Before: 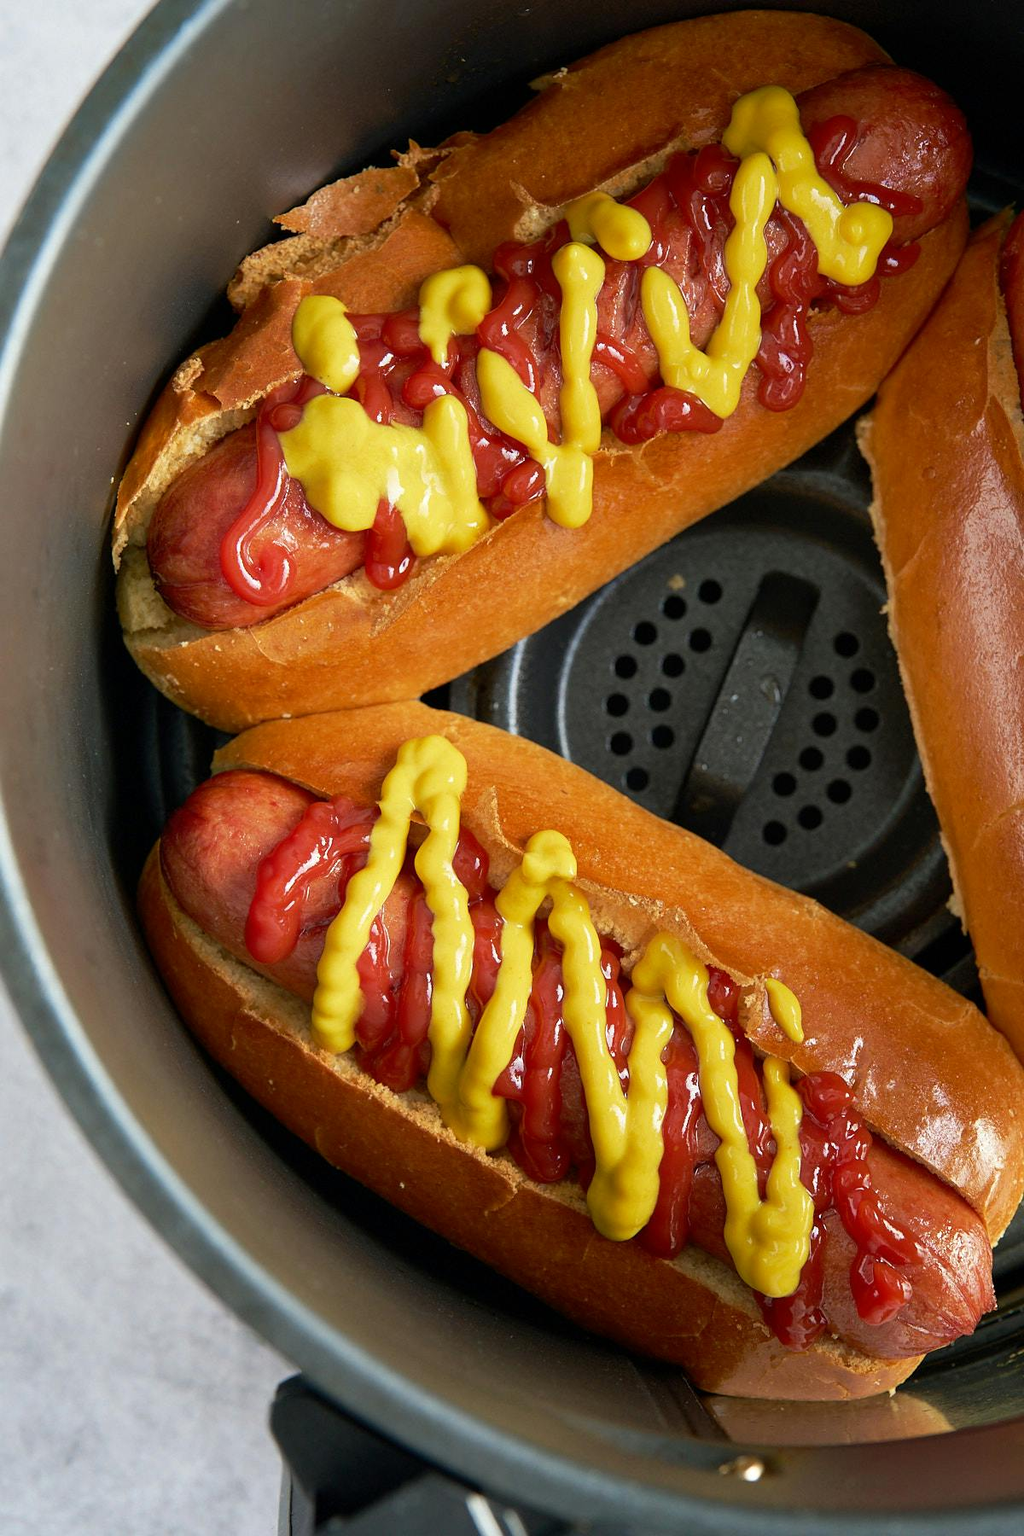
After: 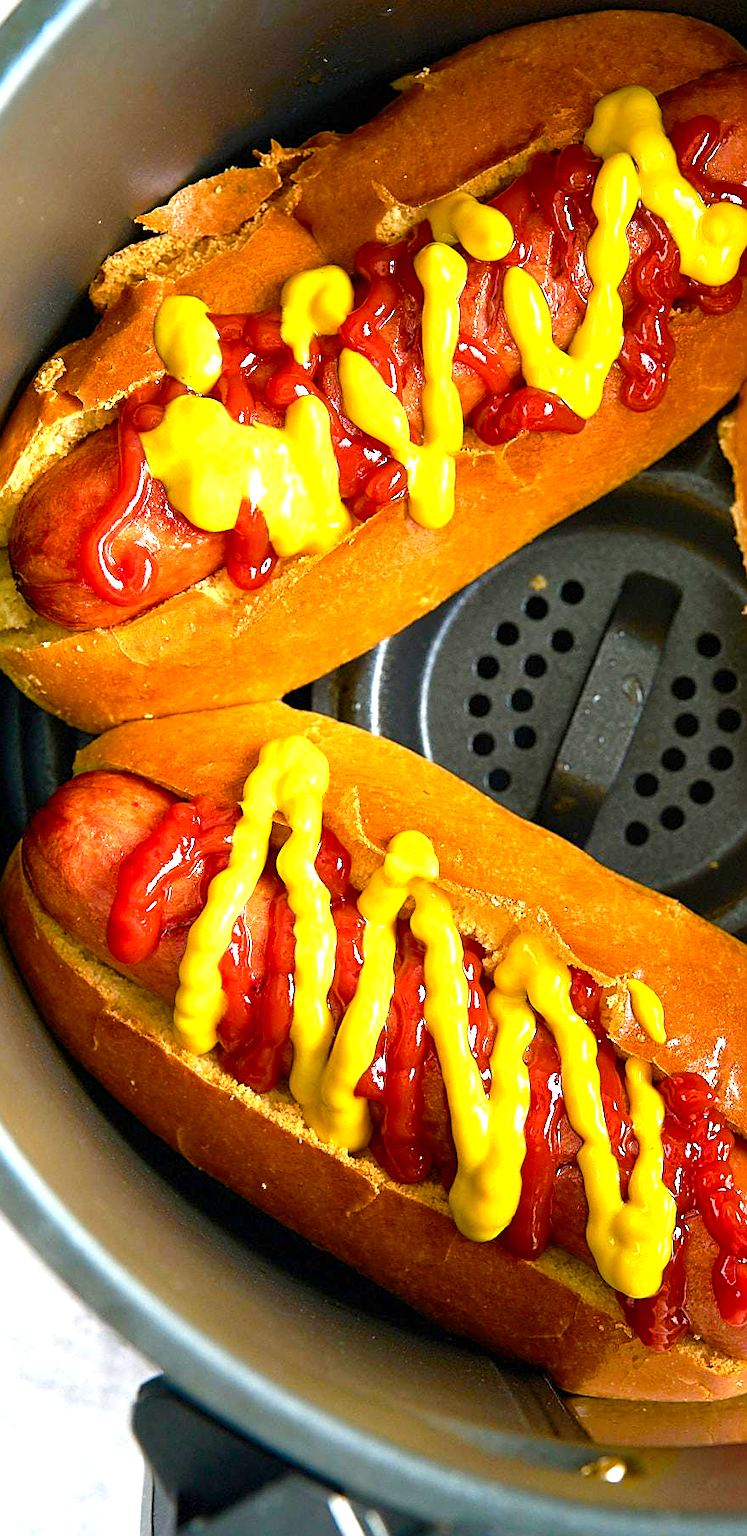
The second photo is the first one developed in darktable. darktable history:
crop: left 13.52%, top 0%, right 13.402%
color balance rgb: perceptual saturation grading › global saturation 38.922%, perceptual saturation grading › highlights -25.88%, perceptual saturation grading › mid-tones 35.027%, perceptual saturation grading › shadows 35.249%
sharpen: on, module defaults
exposure: exposure 1.094 EV, compensate highlight preservation false
